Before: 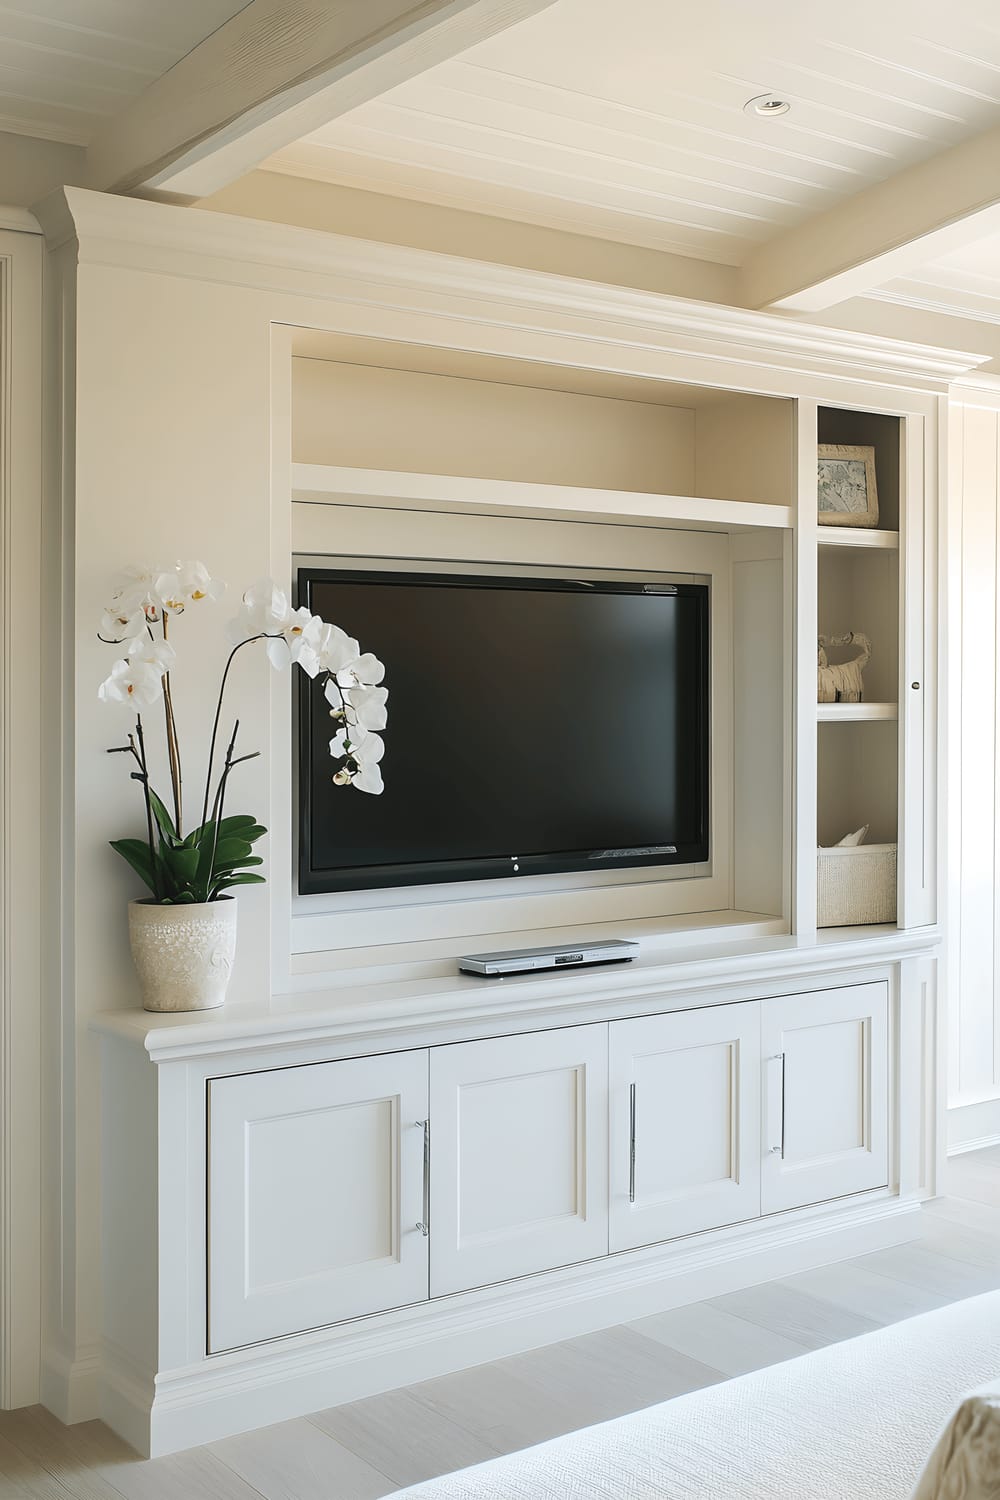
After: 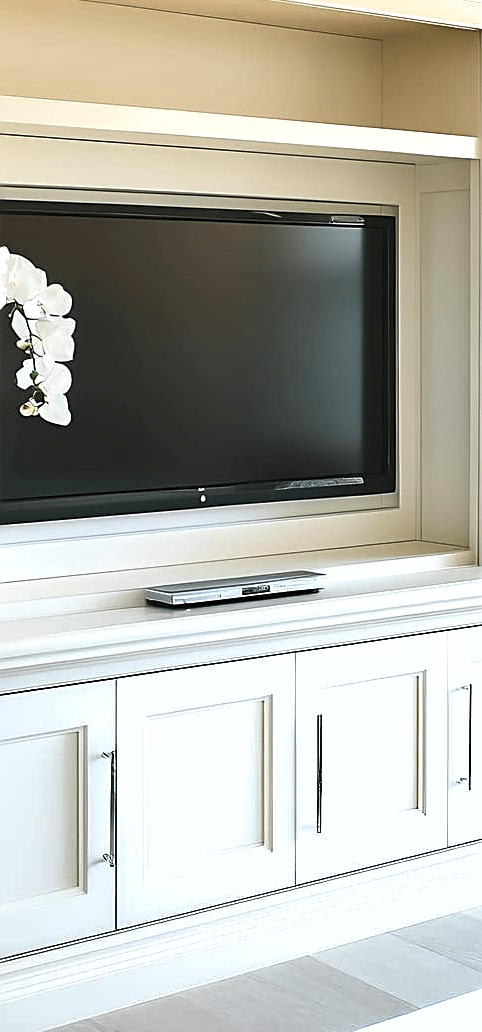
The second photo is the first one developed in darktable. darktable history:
crop: left 31.356%, top 24.628%, right 20.418%, bottom 6.553%
shadows and highlights: low approximation 0.01, soften with gaussian
exposure: exposure 0.606 EV, compensate highlight preservation false
sharpen: on, module defaults
